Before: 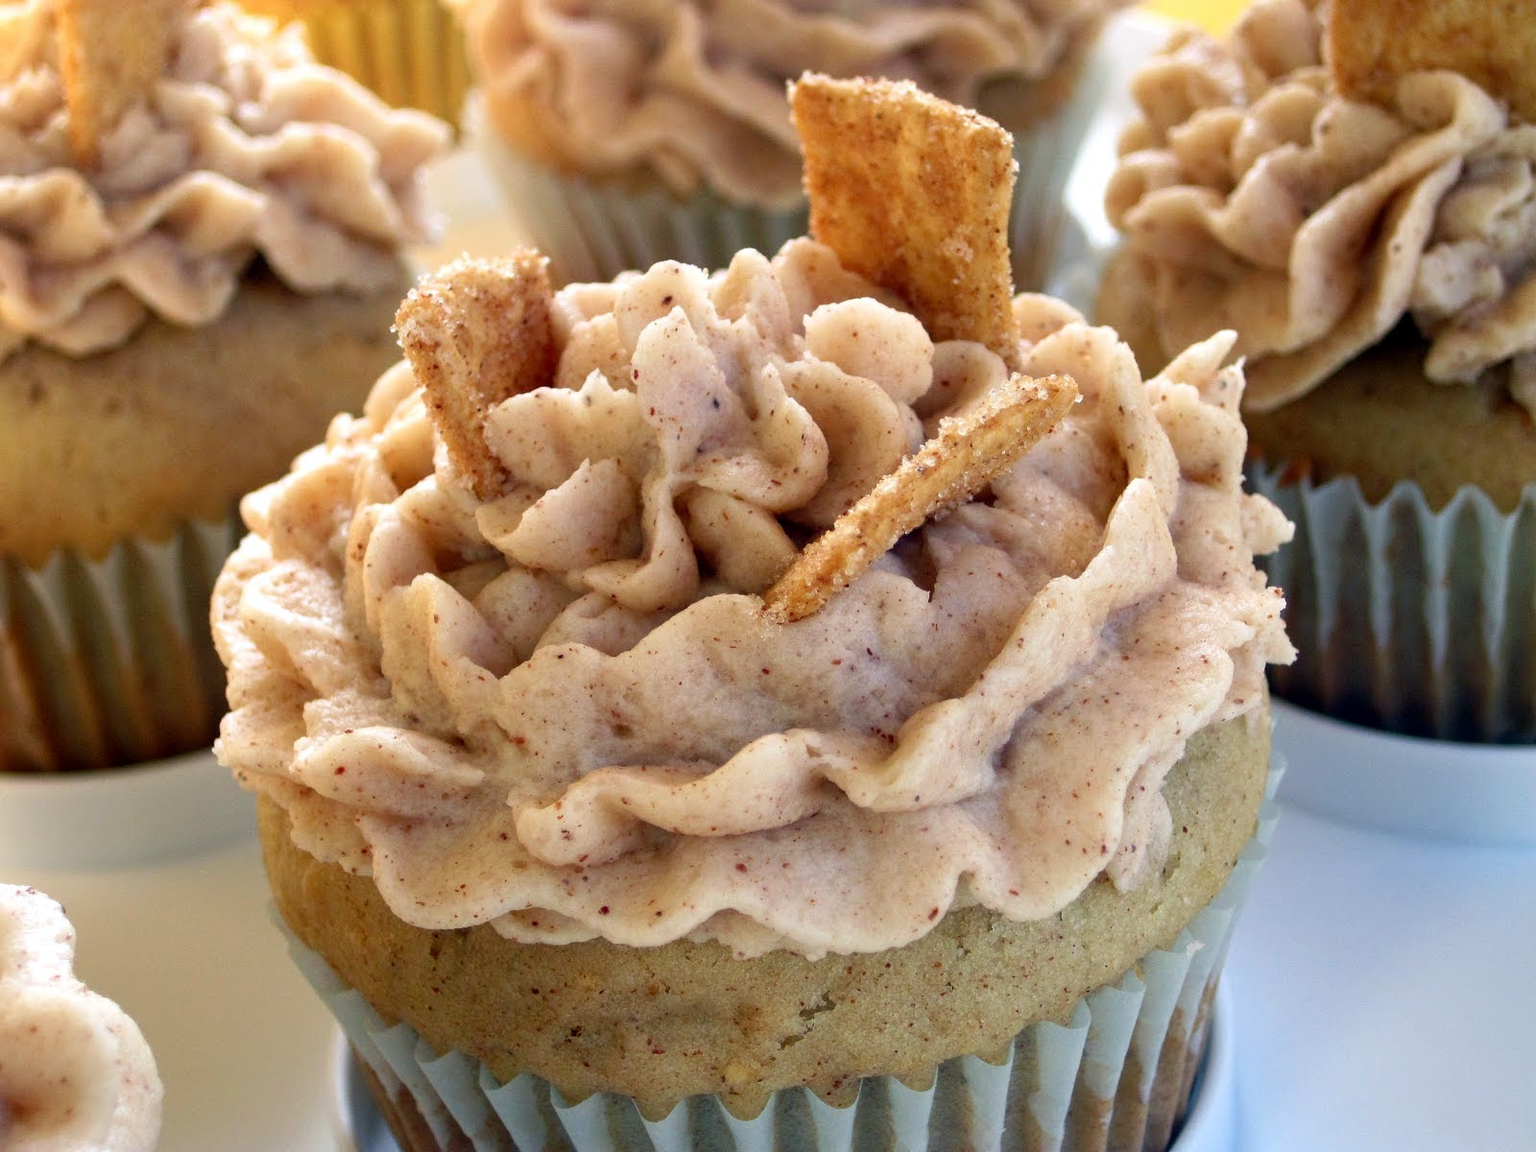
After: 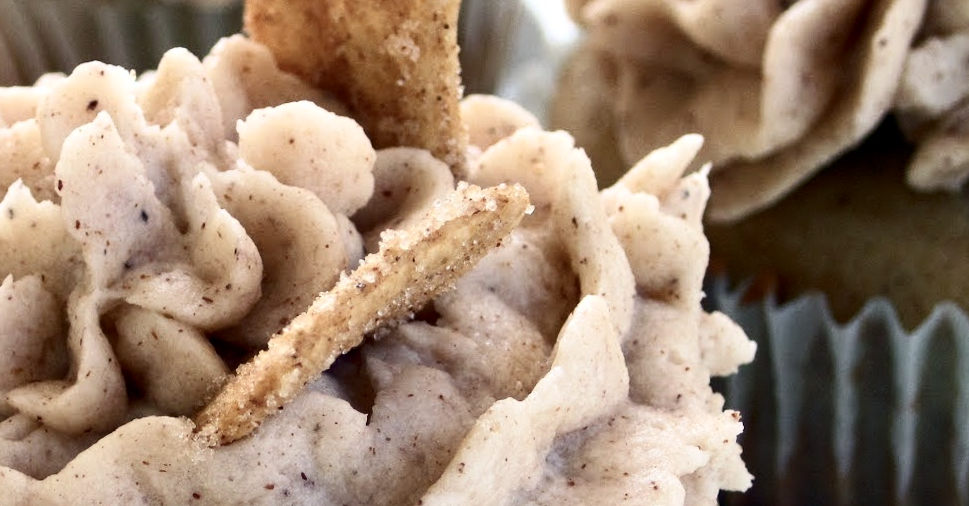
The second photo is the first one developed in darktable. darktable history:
contrast brightness saturation: contrast 0.25, saturation -0.31
white balance: emerald 1
rotate and perspective: rotation 0.074°, lens shift (vertical) 0.096, lens shift (horizontal) -0.041, crop left 0.043, crop right 0.952, crop top 0.024, crop bottom 0.979
crop: left 36.005%, top 18.293%, right 0.31%, bottom 38.444%
